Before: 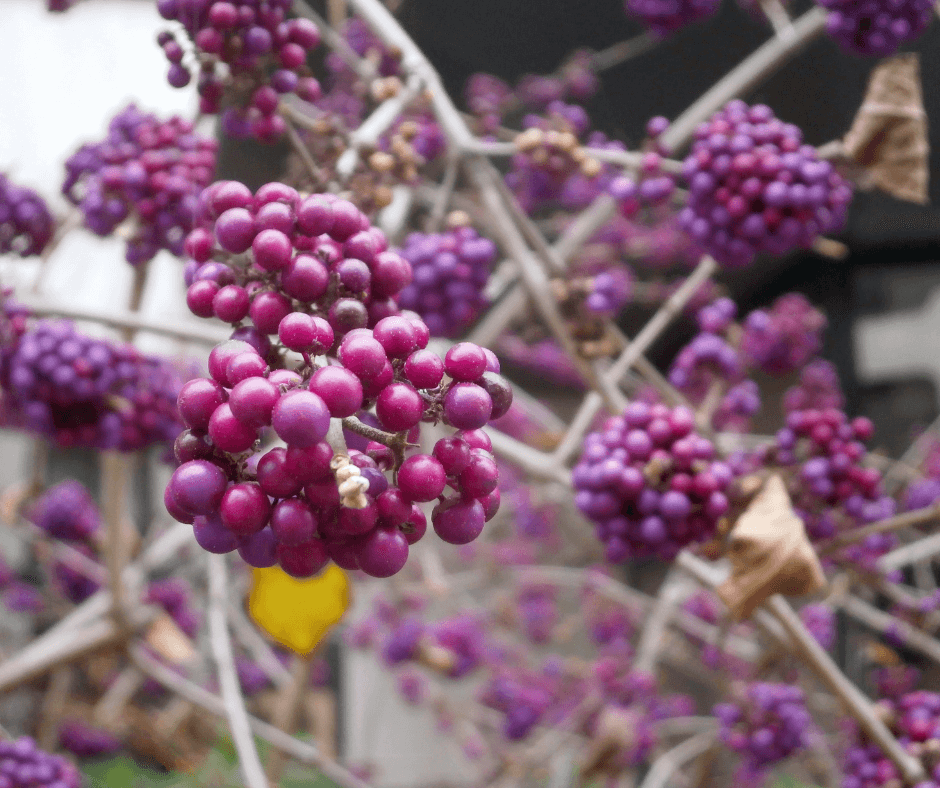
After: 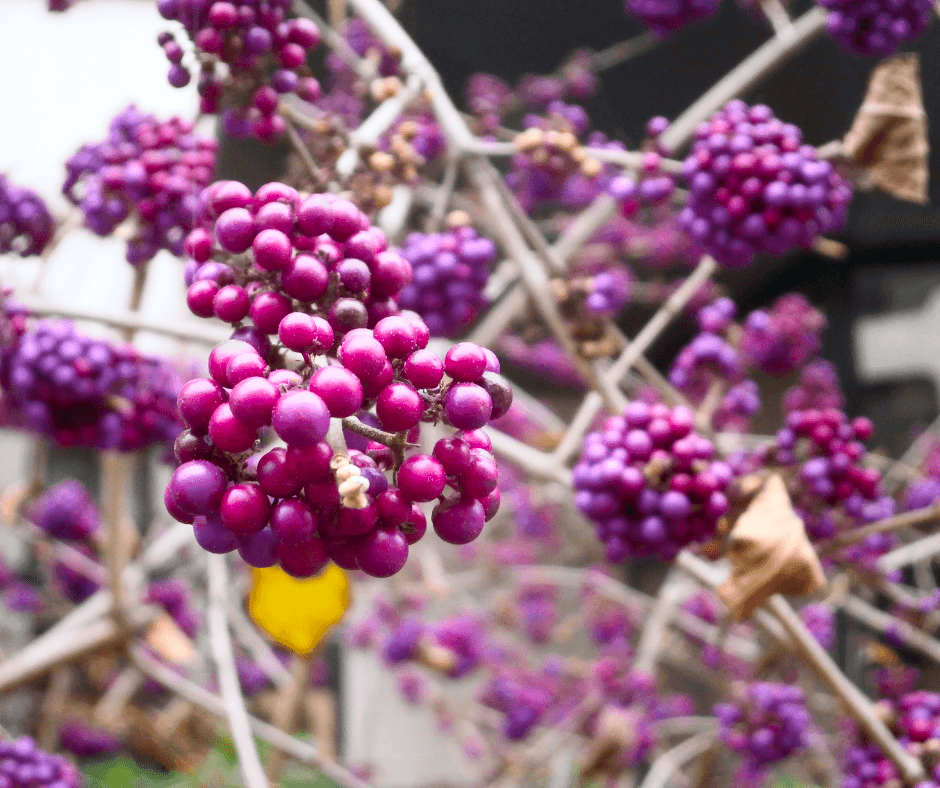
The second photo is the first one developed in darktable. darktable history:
contrast brightness saturation: contrast 0.23, brightness 0.1, saturation 0.29
tone equalizer: on, module defaults
